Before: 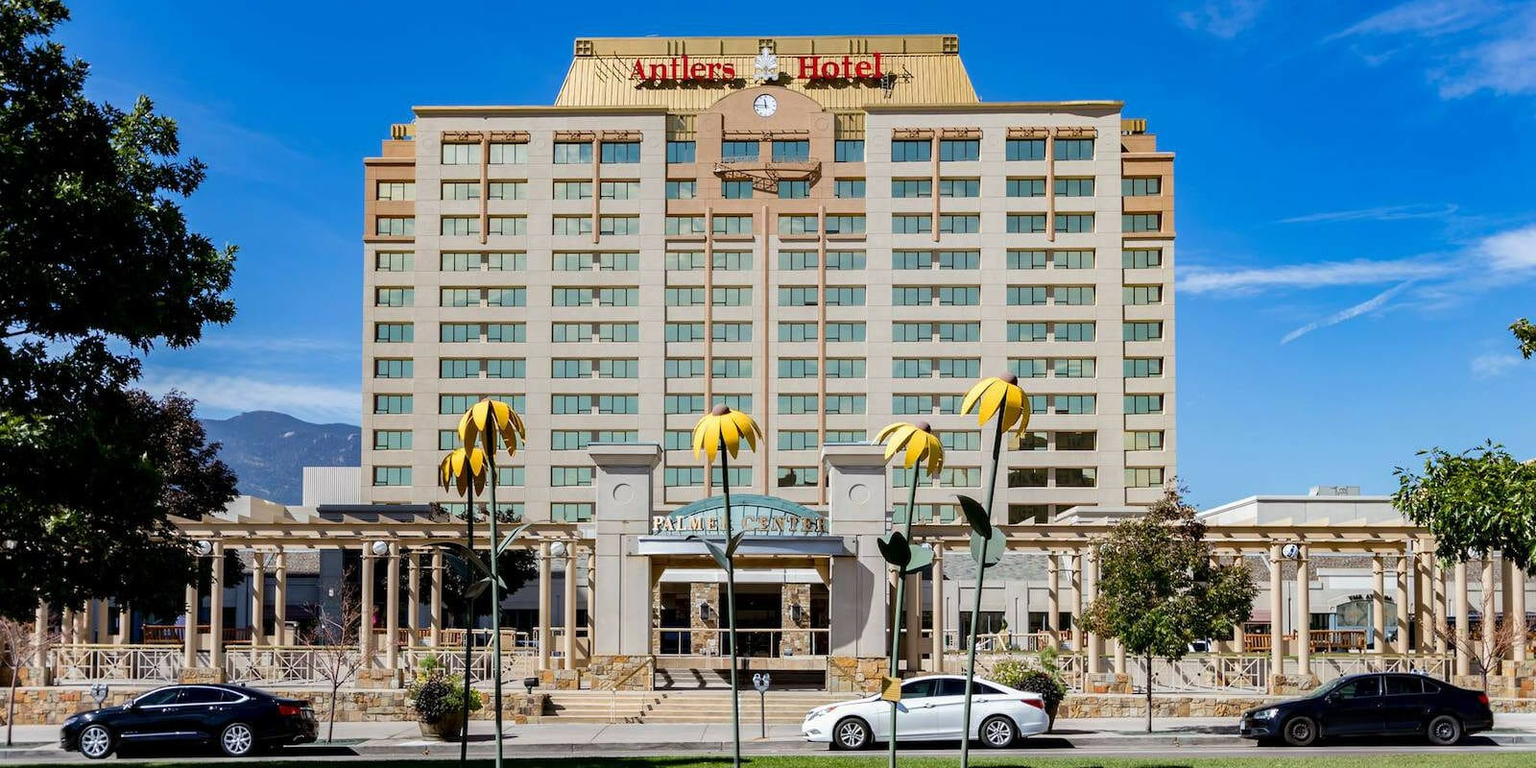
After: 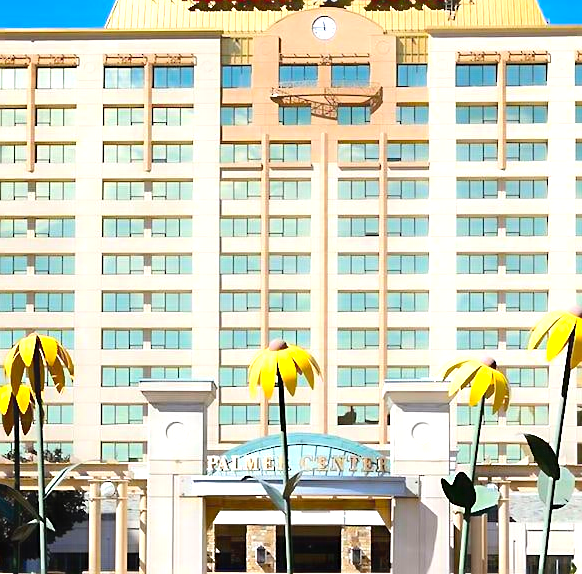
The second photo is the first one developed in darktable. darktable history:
exposure: exposure 1 EV, compensate highlight preservation false
color balance rgb: linear chroma grading › global chroma 15.477%, perceptual saturation grading › global saturation 0.88%
crop and rotate: left 29.608%, top 10.273%, right 33.967%, bottom 17.884%
contrast equalizer: octaves 7, y [[0.5, 0.542, 0.583, 0.625, 0.667, 0.708], [0.5 ×6], [0.5 ×6], [0, 0.033, 0.067, 0.1, 0.133, 0.167], [0, 0.05, 0.1, 0.15, 0.2, 0.25]], mix -0.997
sharpen: on, module defaults
